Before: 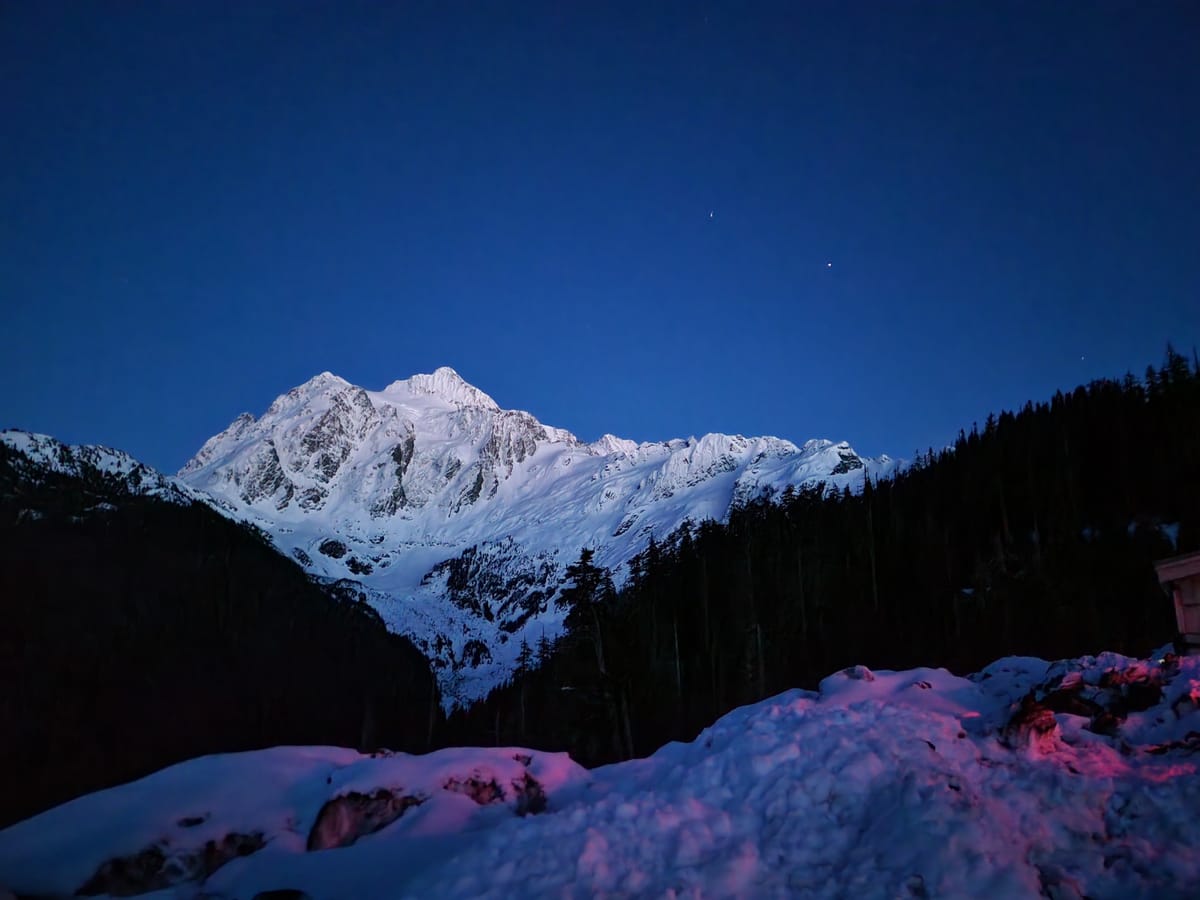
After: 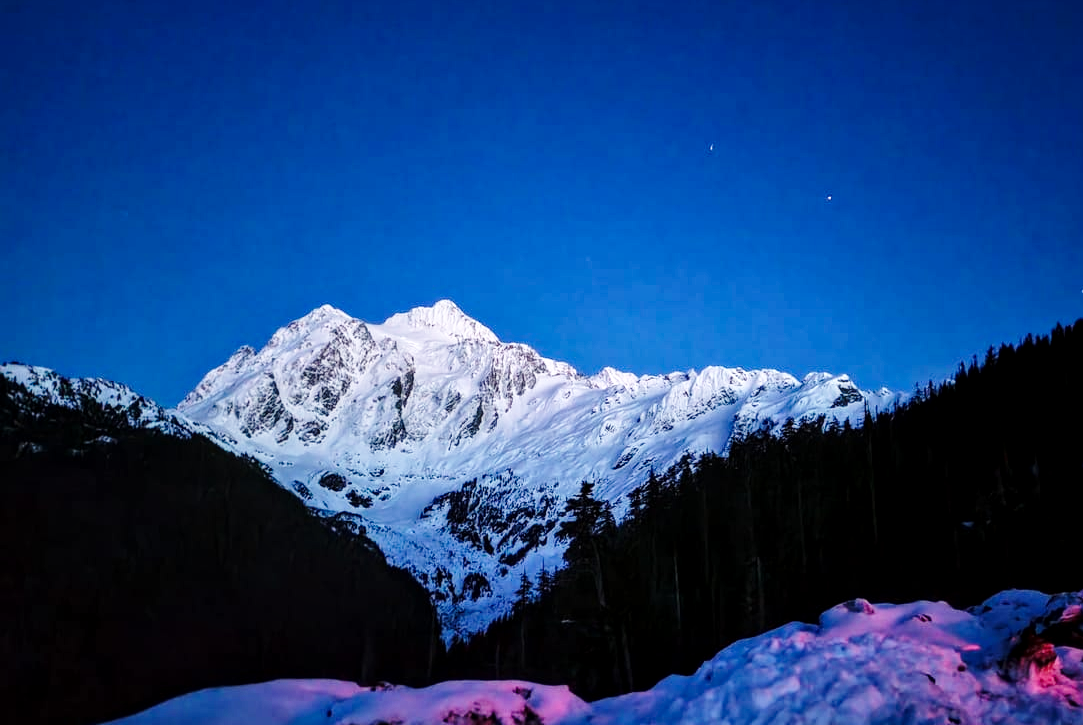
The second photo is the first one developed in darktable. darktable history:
crop: top 7.49%, right 9.717%, bottom 11.943%
local contrast: detail 130%
base curve: curves: ch0 [(0, 0) (0.028, 0.03) (0.121, 0.232) (0.46, 0.748) (0.859, 0.968) (1, 1)], preserve colors none
